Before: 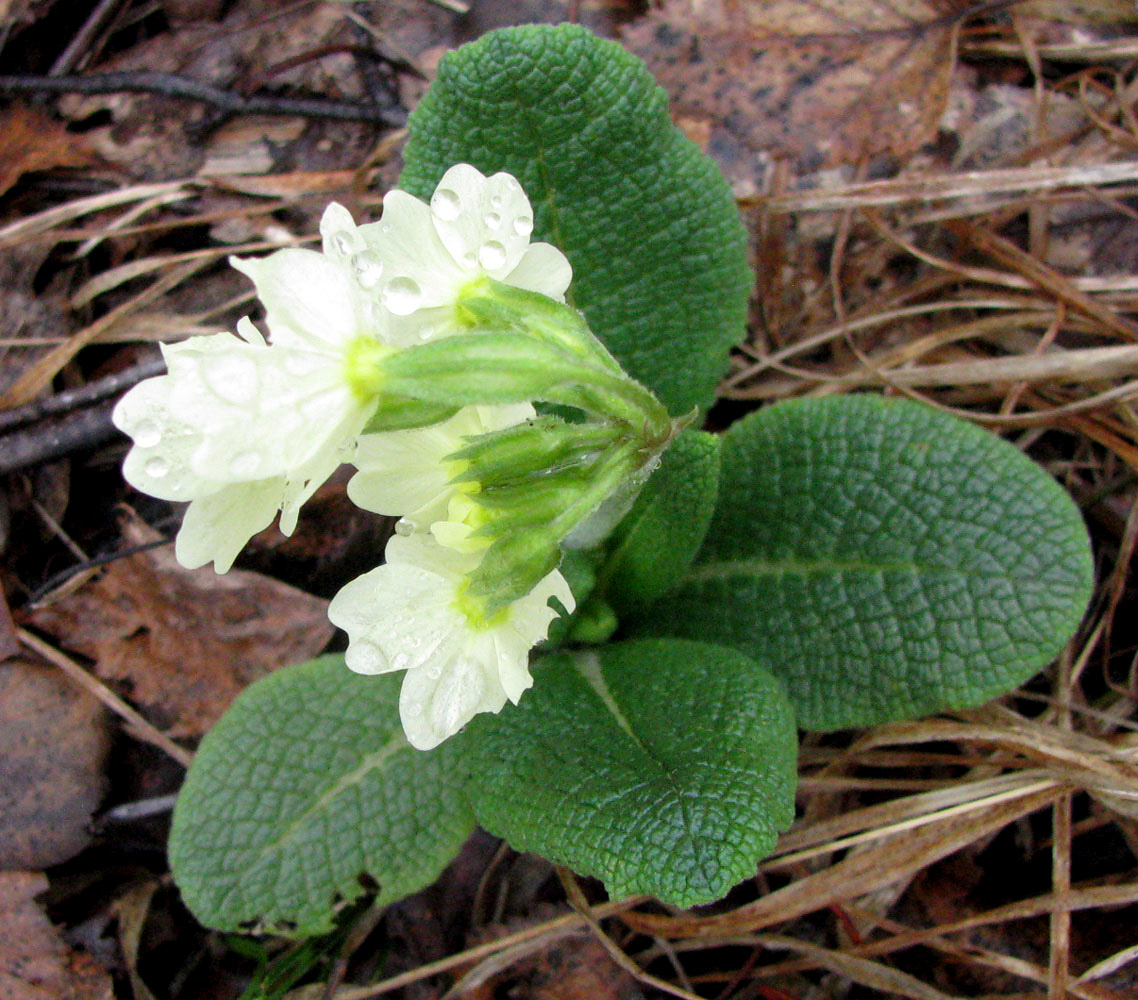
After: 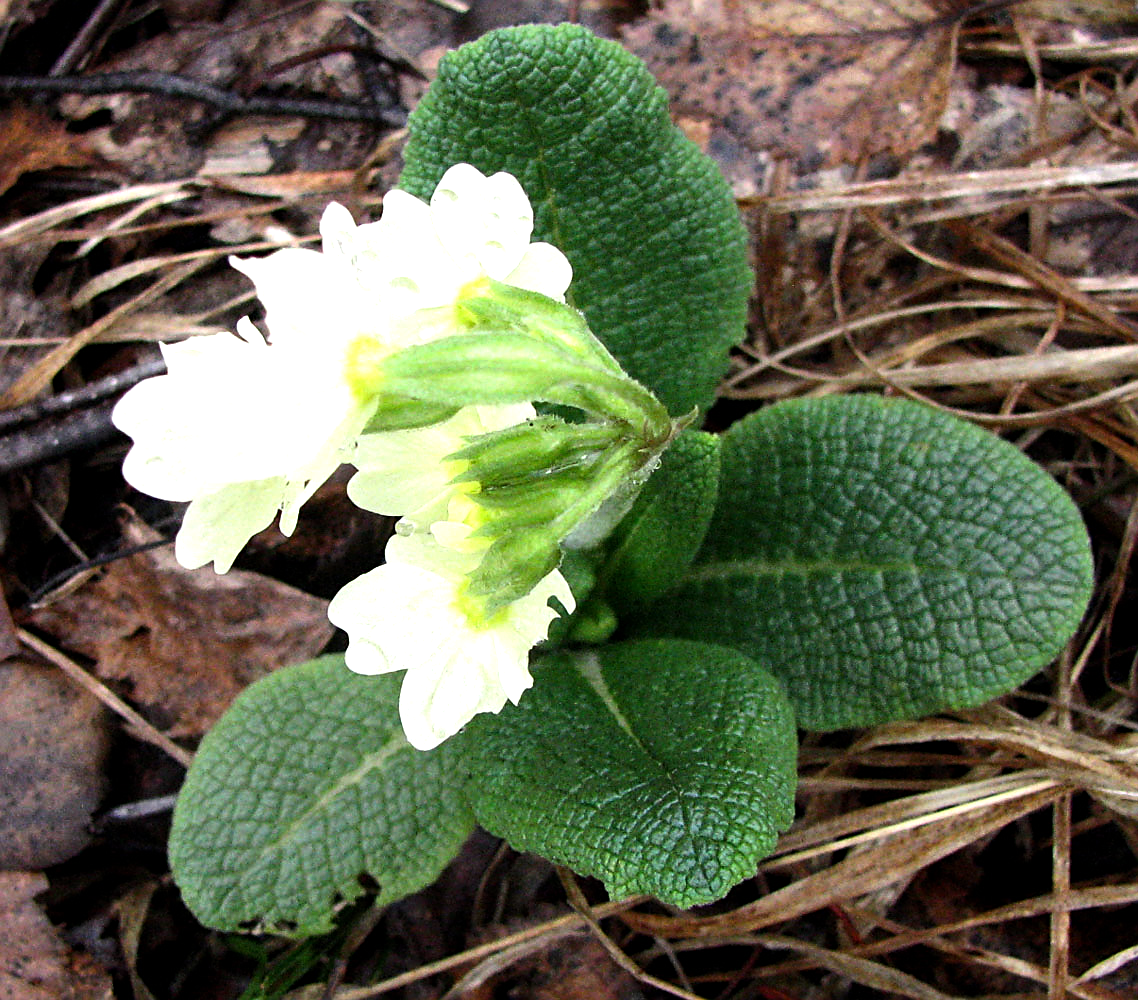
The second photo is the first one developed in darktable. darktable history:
sharpen: radius 1.953
tone equalizer: -8 EV -0.77 EV, -7 EV -0.718 EV, -6 EV -0.635 EV, -5 EV -0.391 EV, -3 EV 0.394 EV, -2 EV 0.6 EV, -1 EV 0.674 EV, +0 EV 0.78 EV, edges refinement/feathering 500, mask exposure compensation -1.57 EV, preserve details no
